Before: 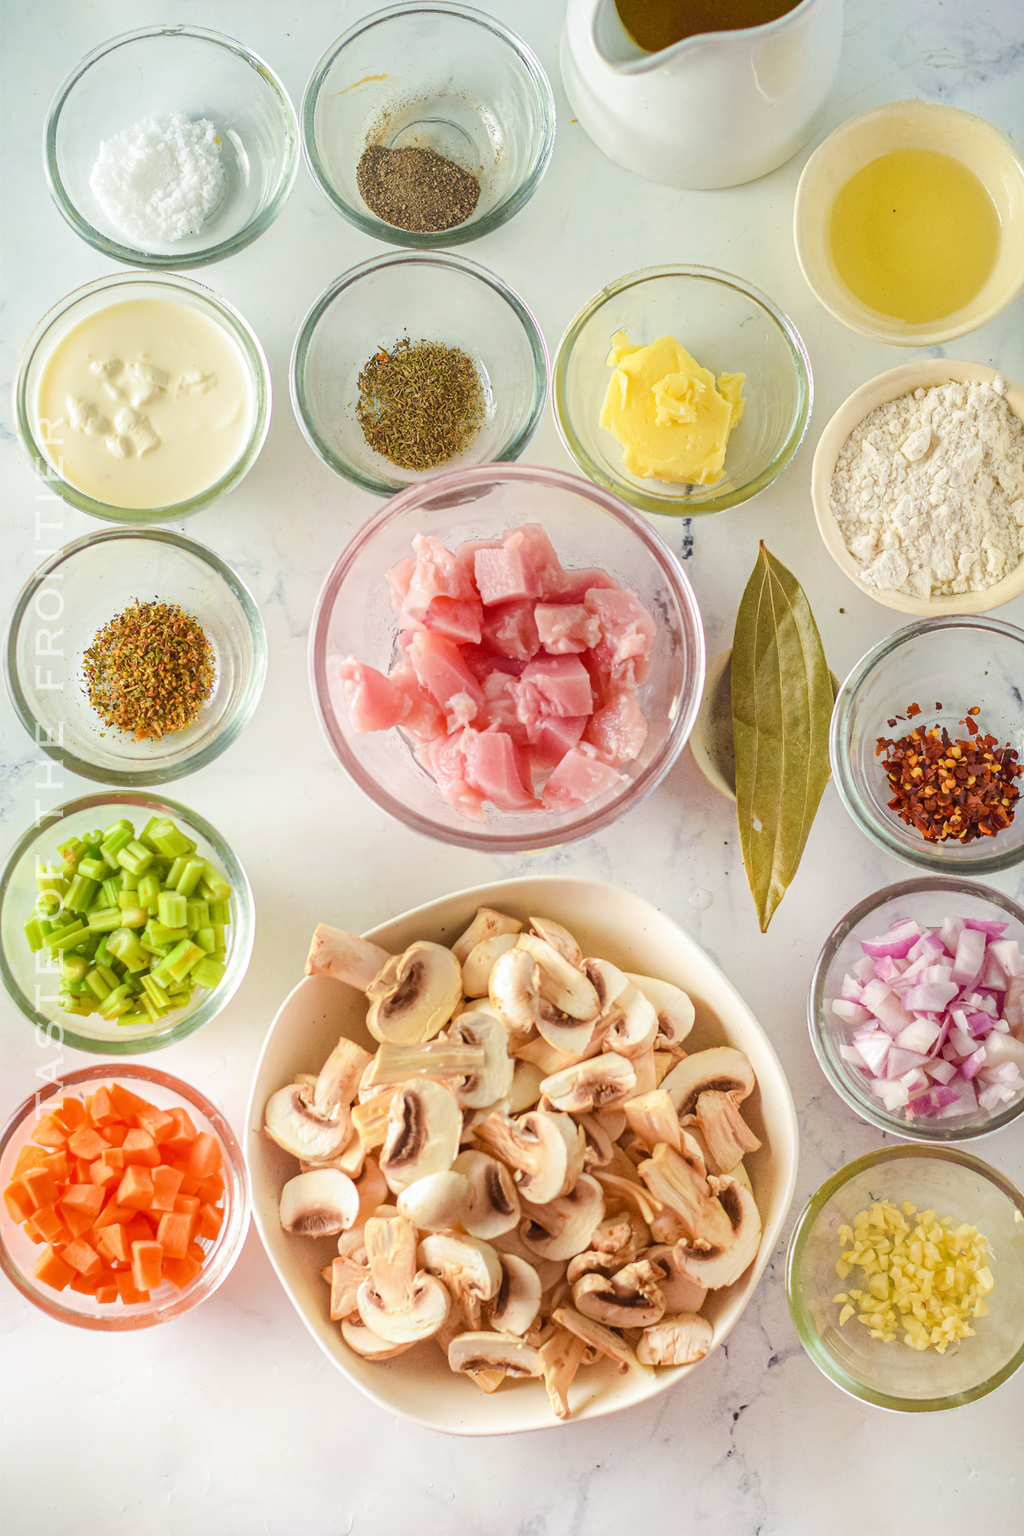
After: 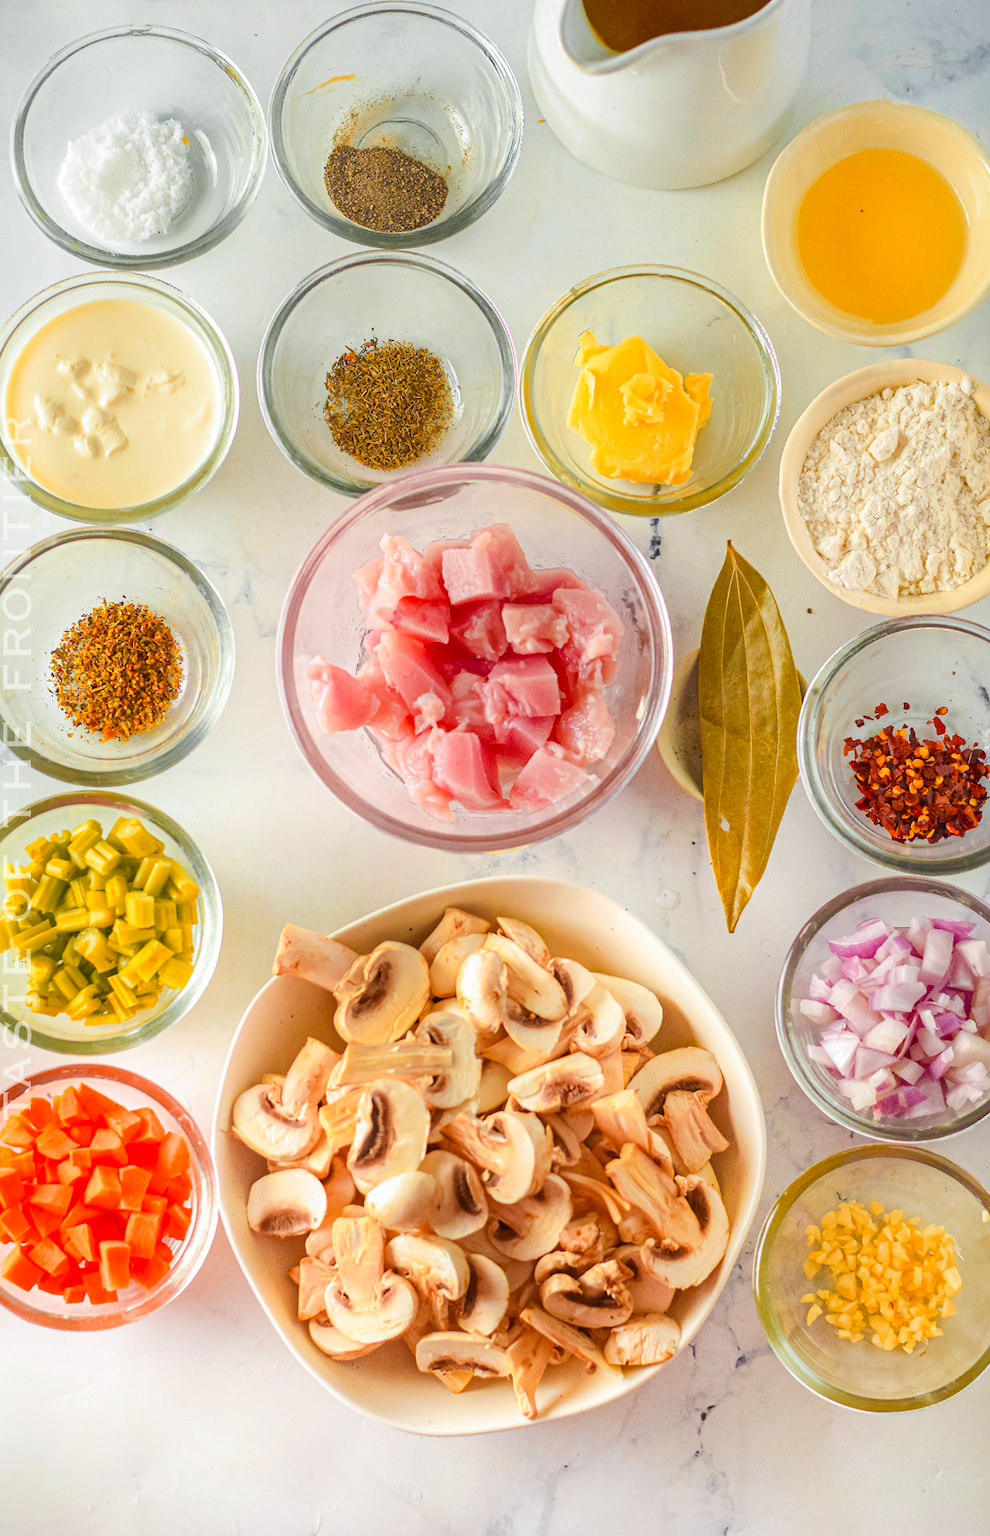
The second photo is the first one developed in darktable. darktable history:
color zones: curves: ch0 [(0, 0.499) (0.143, 0.5) (0.286, 0.5) (0.429, 0.476) (0.571, 0.284) (0.714, 0.243) (0.857, 0.449) (1, 0.499)]; ch1 [(0, 0.532) (0.143, 0.645) (0.286, 0.696) (0.429, 0.211) (0.571, 0.504) (0.714, 0.493) (0.857, 0.495) (1, 0.532)]; ch2 [(0, 0.5) (0.143, 0.5) (0.286, 0.427) (0.429, 0.324) (0.571, 0.5) (0.714, 0.5) (0.857, 0.5) (1, 0.5)]
crop and rotate: left 3.174%
